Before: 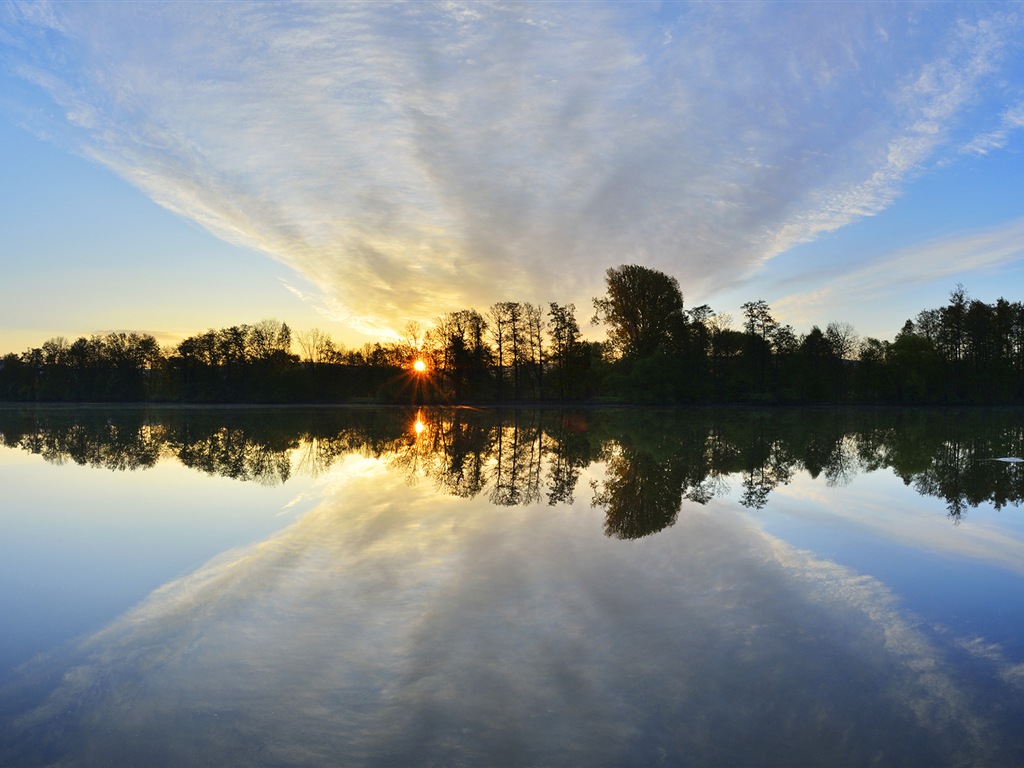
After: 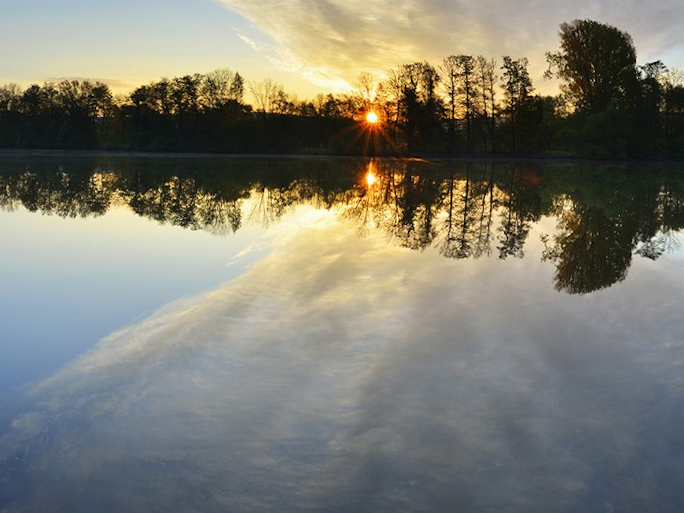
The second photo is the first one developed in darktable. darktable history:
shadows and highlights: highlights color adjustment 0%, soften with gaussian
exposure: exposure -0.04 EV, compensate highlight preservation false
crop and rotate: angle -0.82°, left 3.85%, top 31.828%, right 27.992%
